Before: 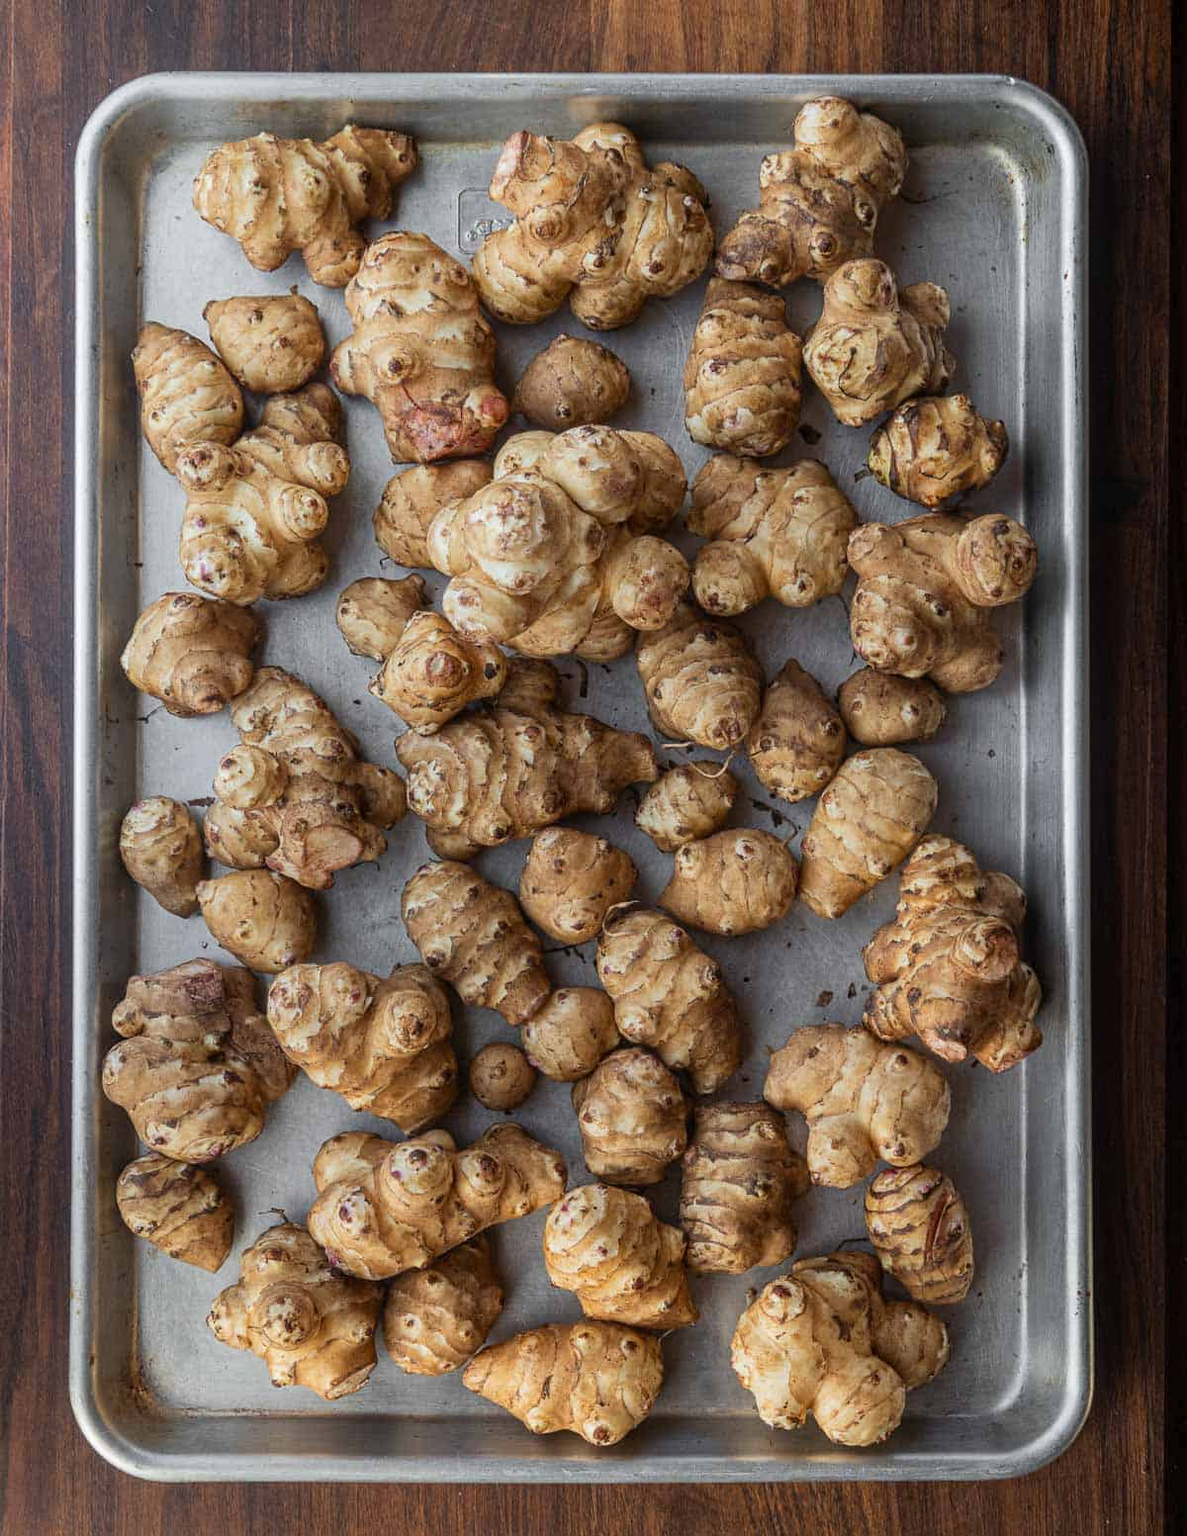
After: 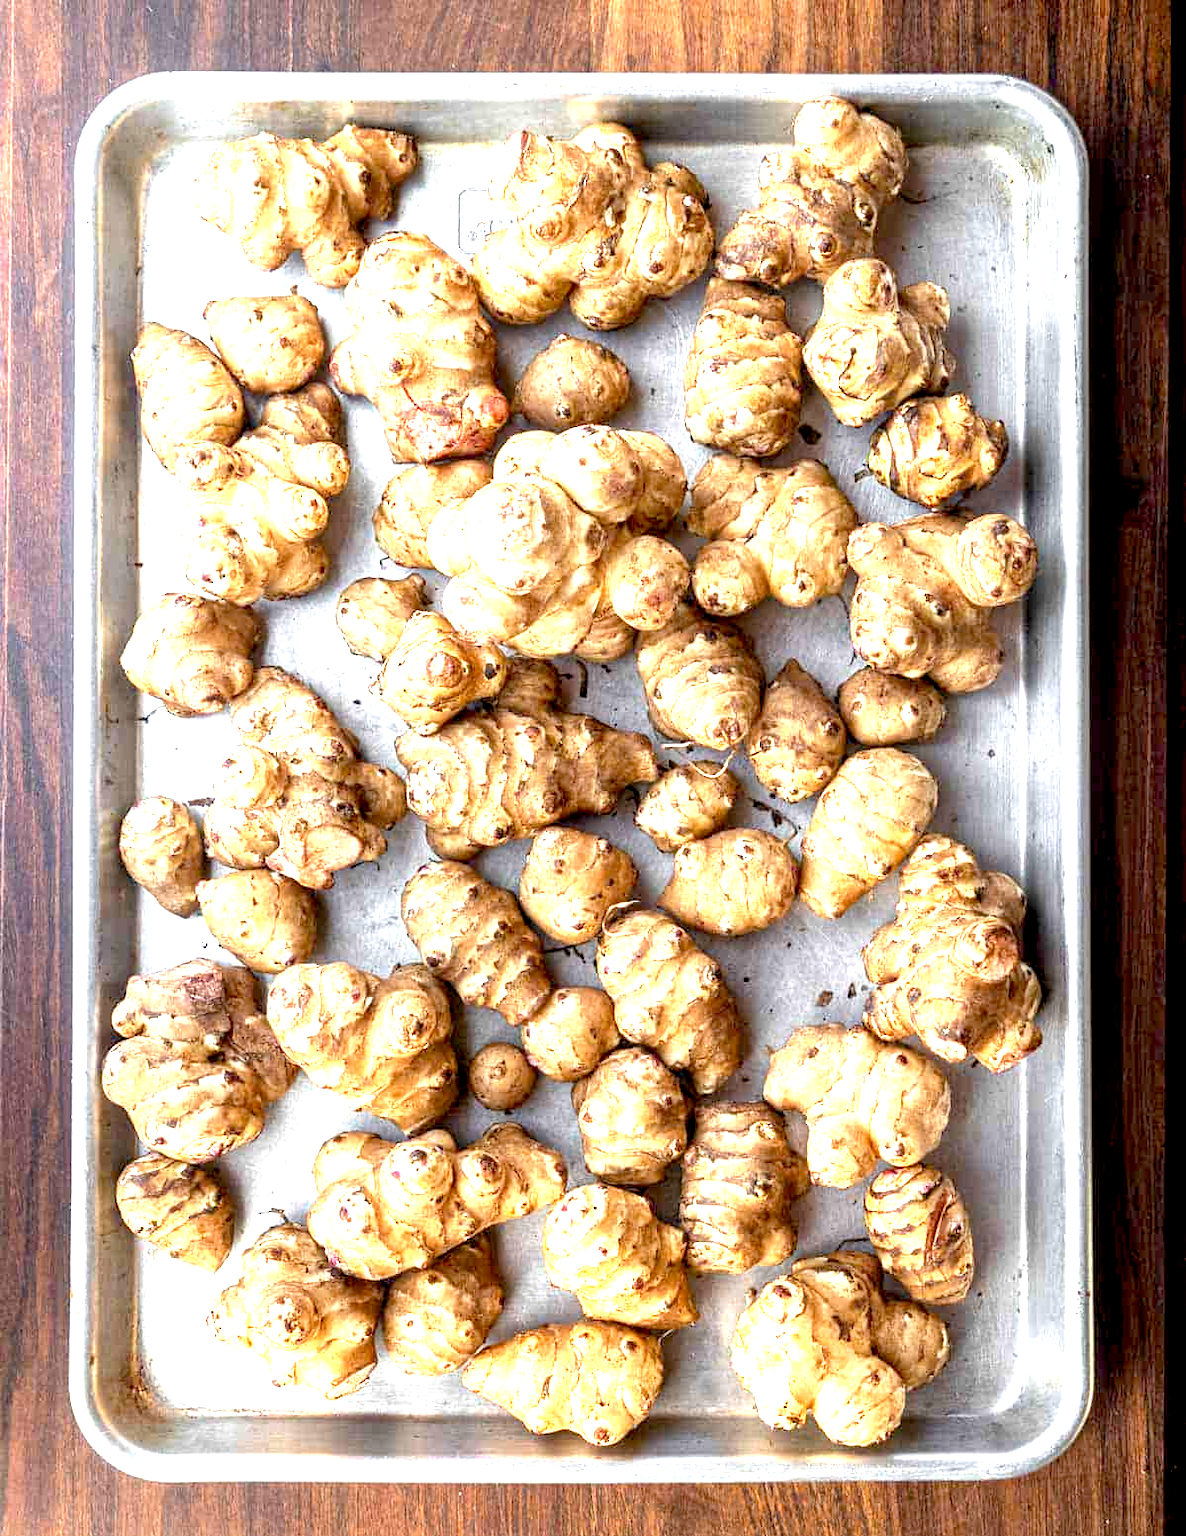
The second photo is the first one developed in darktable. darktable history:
exposure: black level correction 0.005, exposure 2.069 EV, compensate highlight preservation false
